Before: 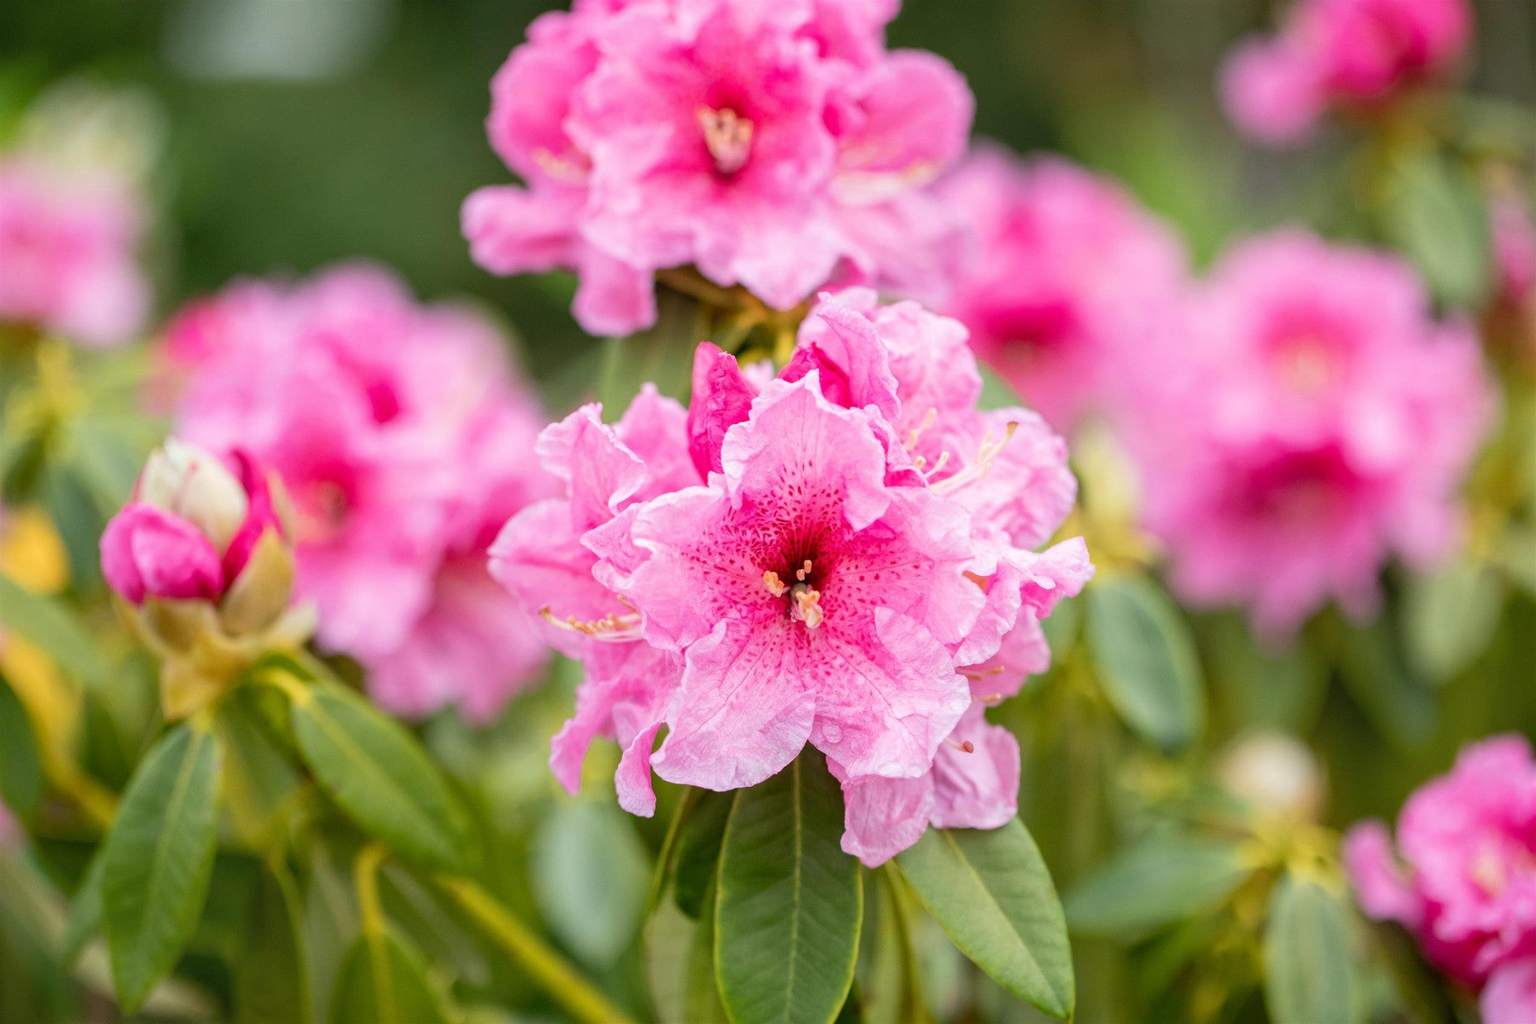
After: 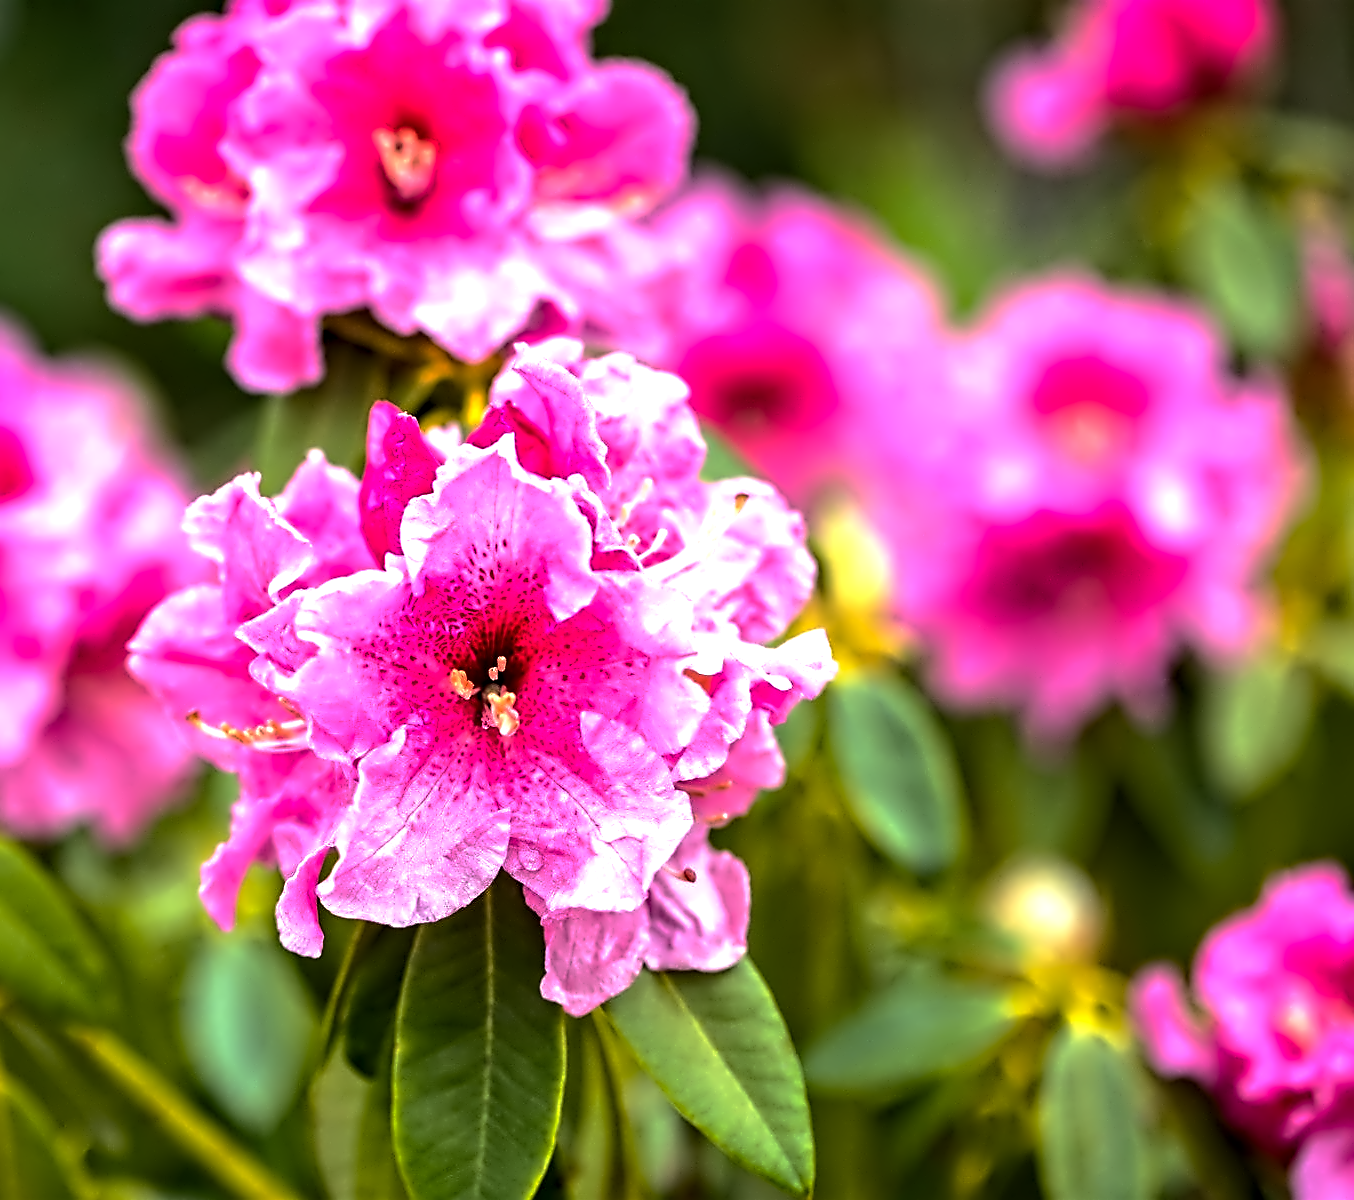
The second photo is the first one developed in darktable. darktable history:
color balance rgb: perceptual saturation grading › global saturation 8.81%, perceptual brilliance grading › highlights 6.534%, perceptual brilliance grading › mid-tones 16.514%, perceptual brilliance grading › shadows -5.357%, global vibrance 20%
sharpen: on, module defaults
crop and rotate: left 24.747%
haze removal: compatibility mode true, adaptive false
base curve: curves: ch0 [(0, 0) (0.595, 0.418) (1, 1)], preserve colors none
tone equalizer: -8 EV -0.427 EV, -7 EV -0.402 EV, -6 EV -0.321 EV, -5 EV -0.252 EV, -3 EV 0.224 EV, -2 EV 0.332 EV, -1 EV 0.404 EV, +0 EV 0.42 EV, edges refinement/feathering 500, mask exposure compensation -1.57 EV, preserve details no
contrast equalizer: octaves 7, y [[0.5, 0.542, 0.583, 0.625, 0.667, 0.708], [0.5 ×6], [0.5 ×6], [0, 0.033, 0.067, 0.1, 0.133, 0.167], [0, 0.05, 0.1, 0.15, 0.2, 0.25]]
